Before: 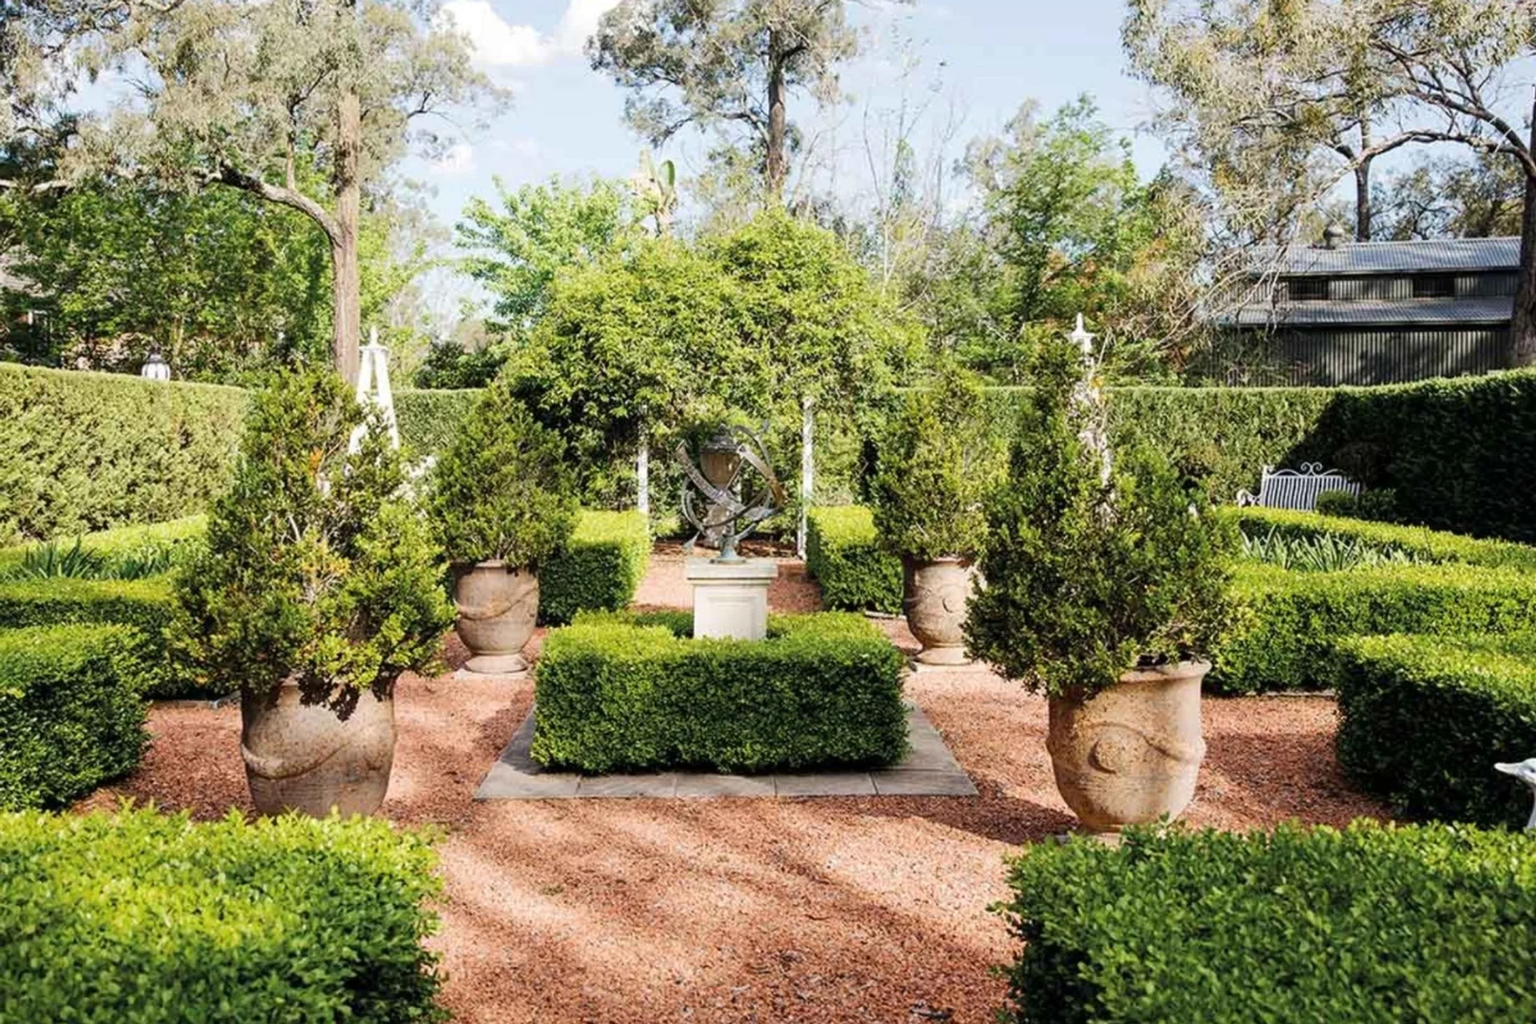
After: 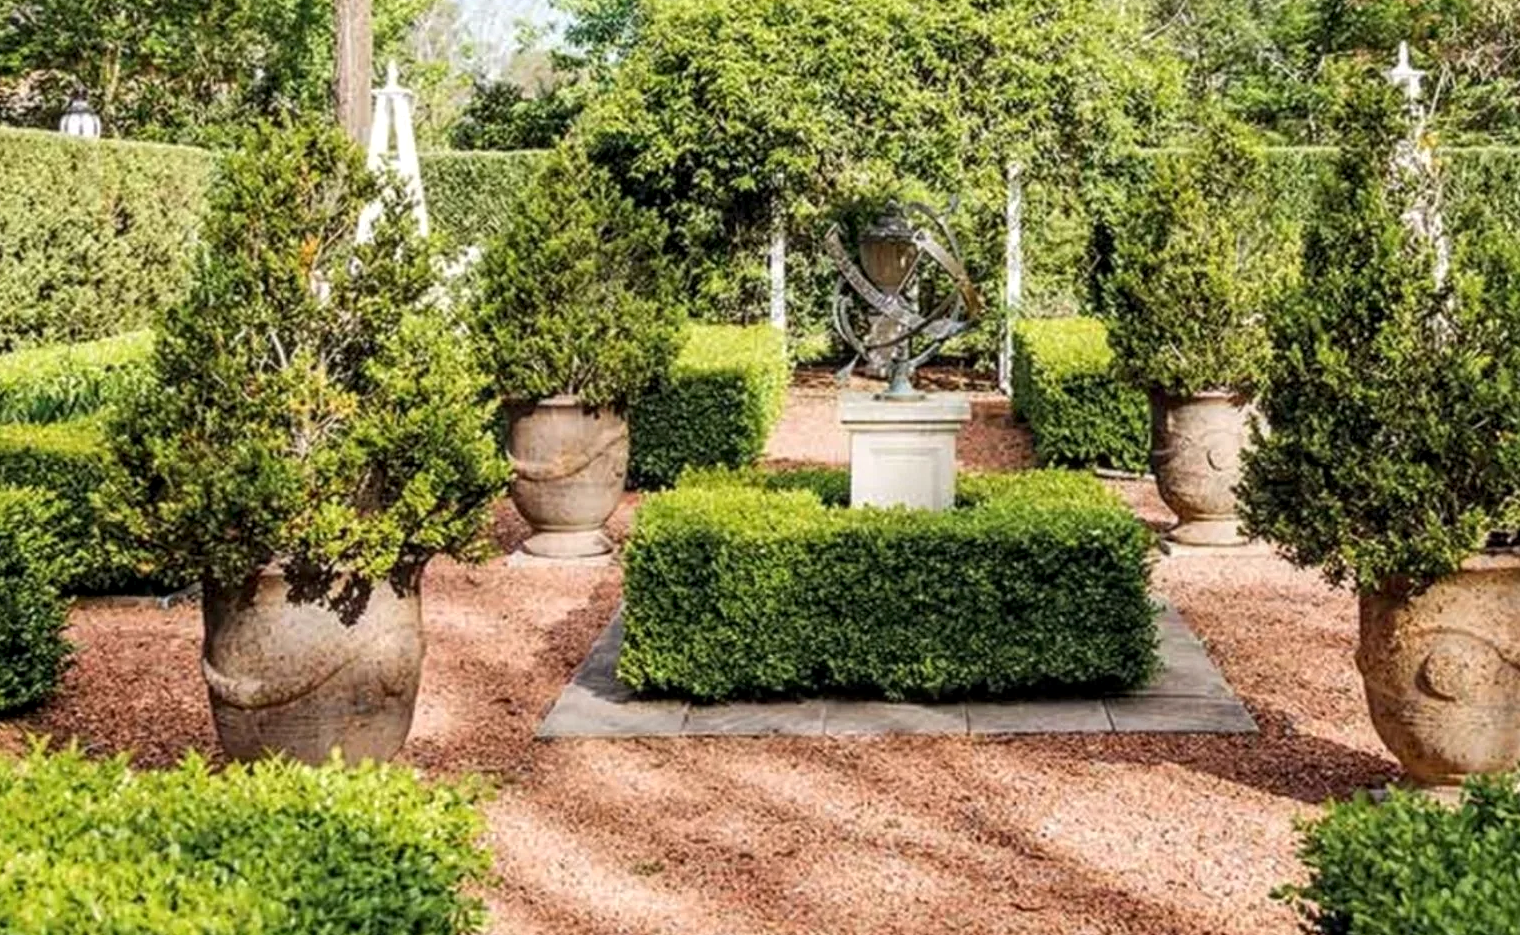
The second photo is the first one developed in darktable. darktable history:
local contrast: on, module defaults
crop: left 6.525%, top 27.748%, right 24.357%, bottom 8.501%
